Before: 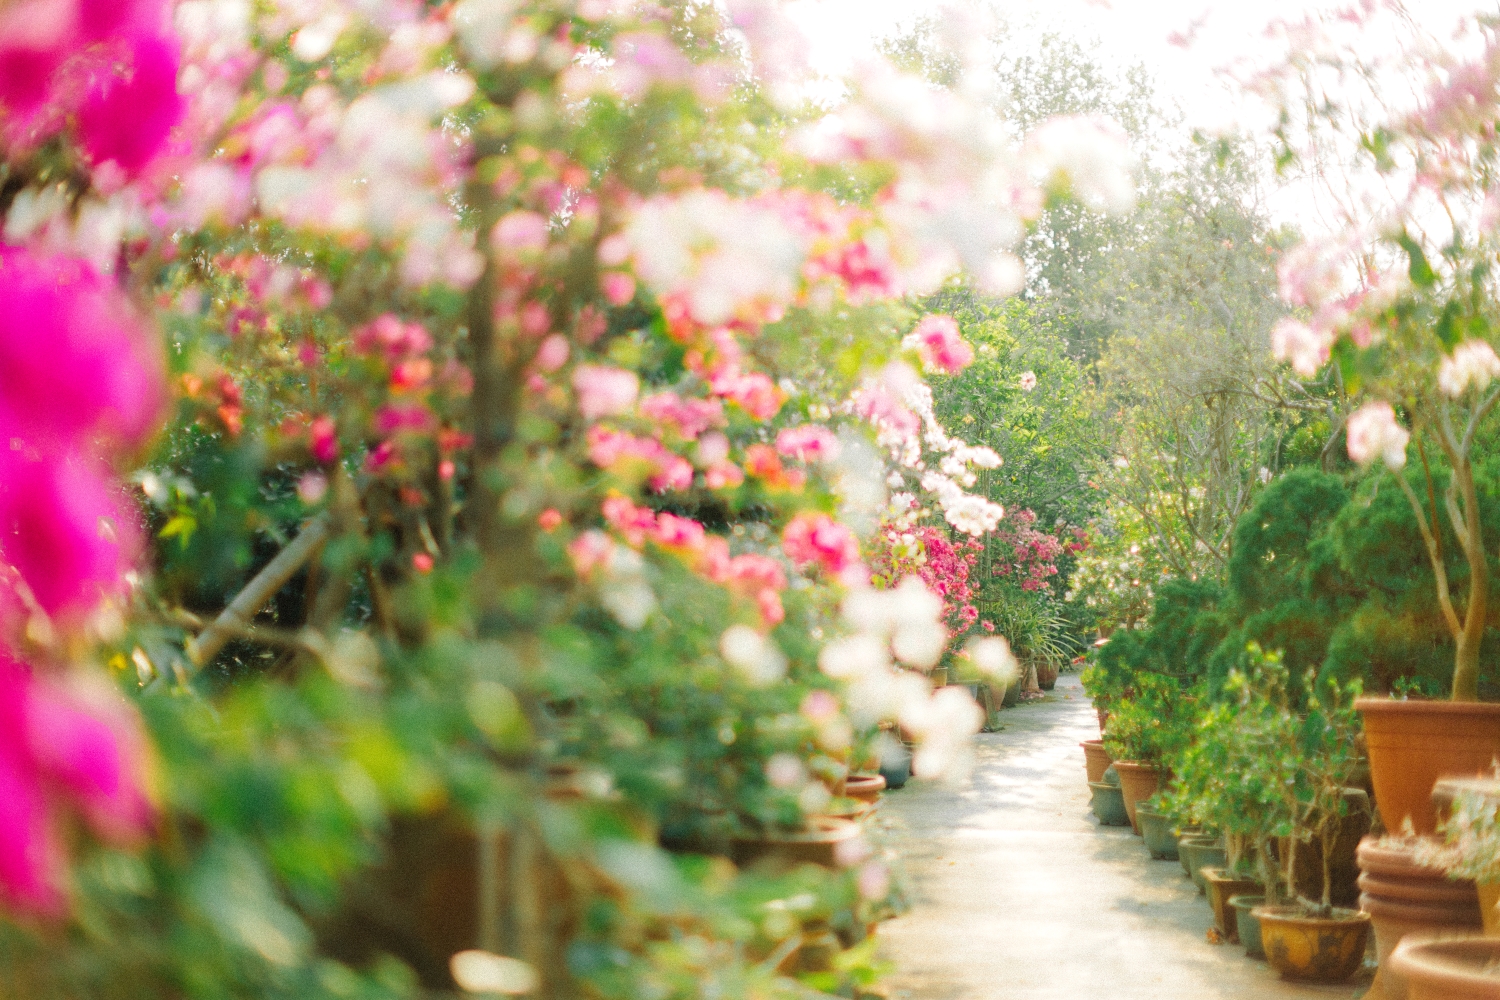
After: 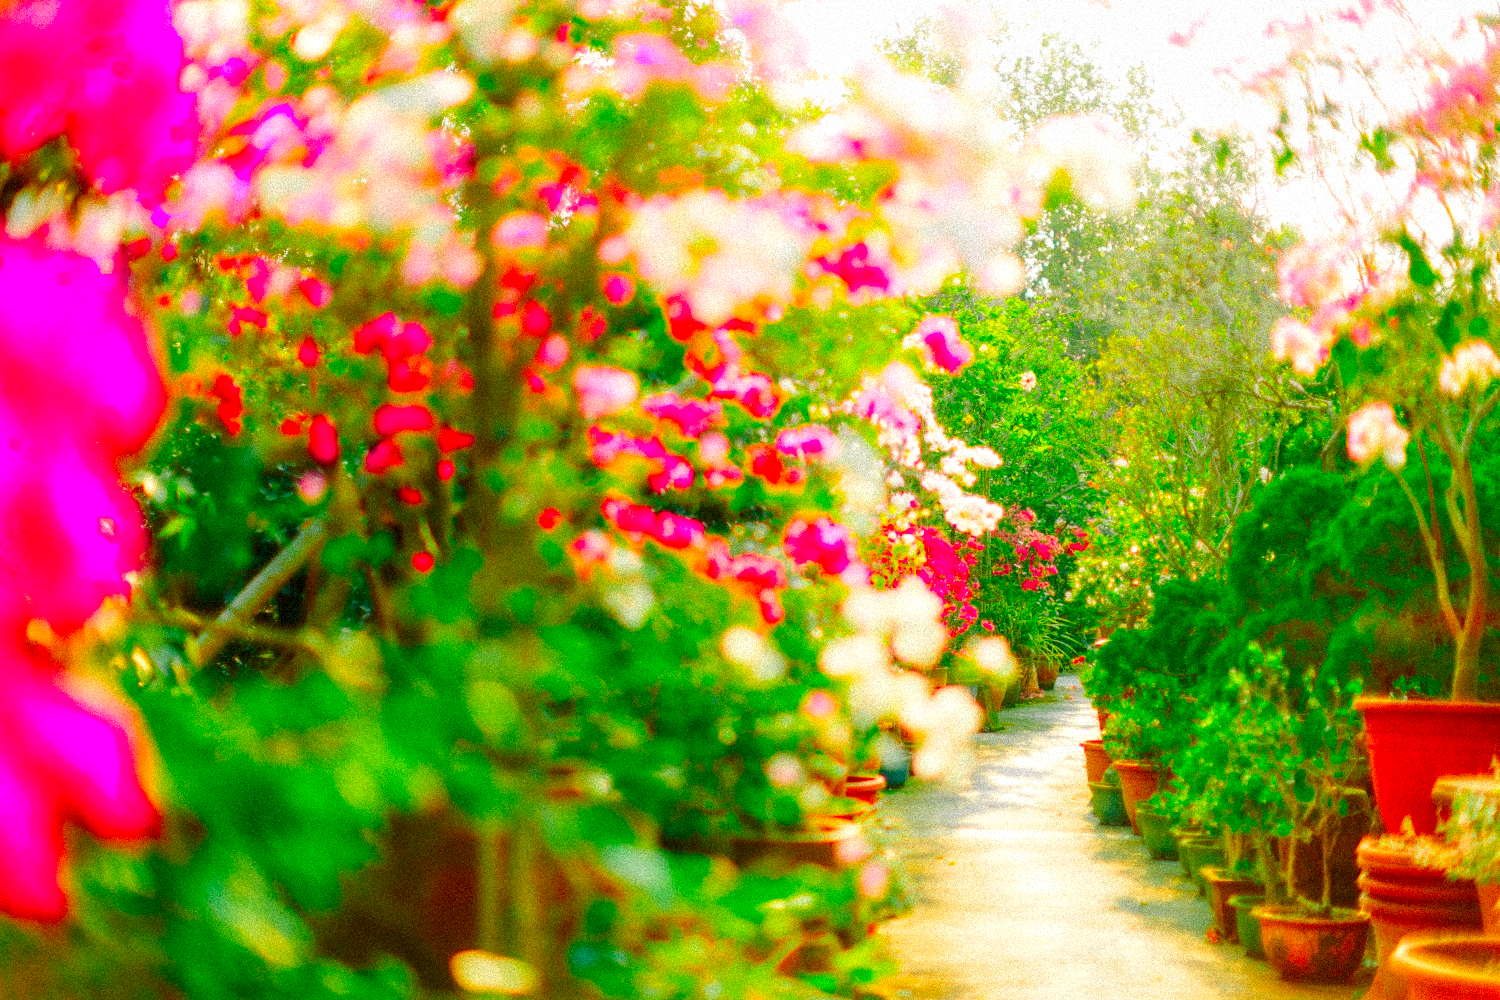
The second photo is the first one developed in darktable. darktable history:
exposure: compensate exposure bias true, compensate highlight preservation false
color correction: saturation 3
grain: strength 35%, mid-tones bias 0%
local contrast: on, module defaults
